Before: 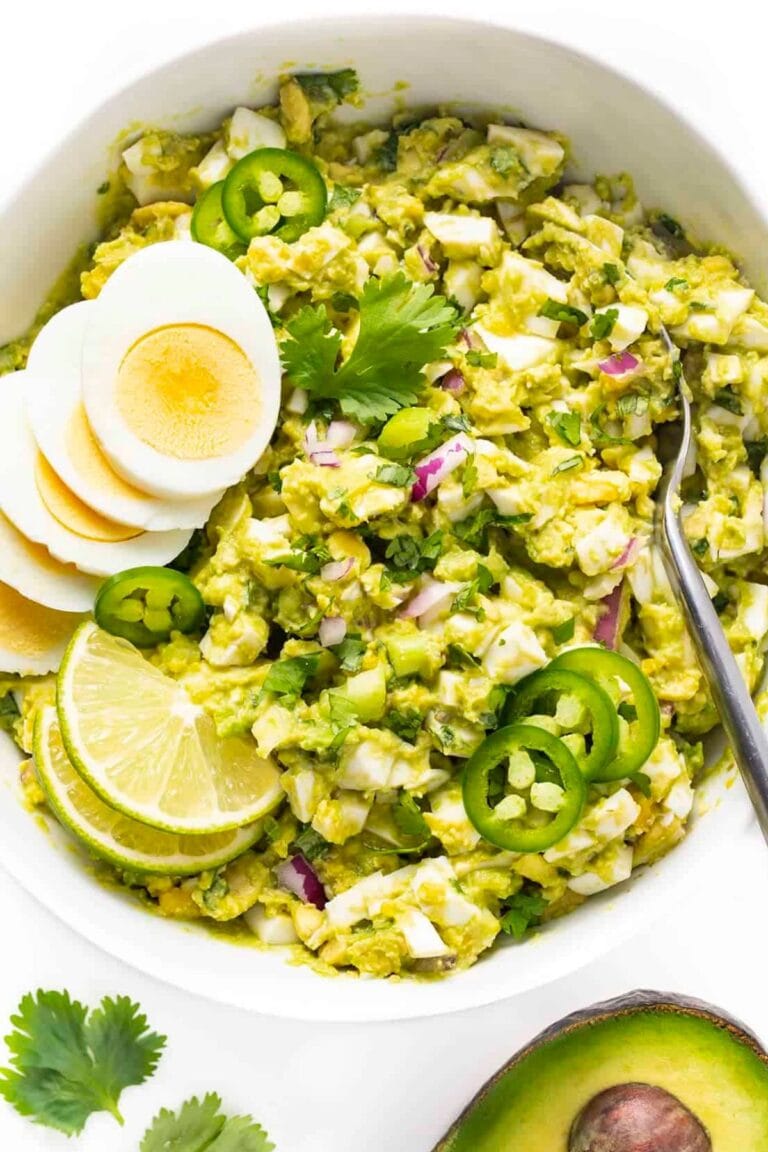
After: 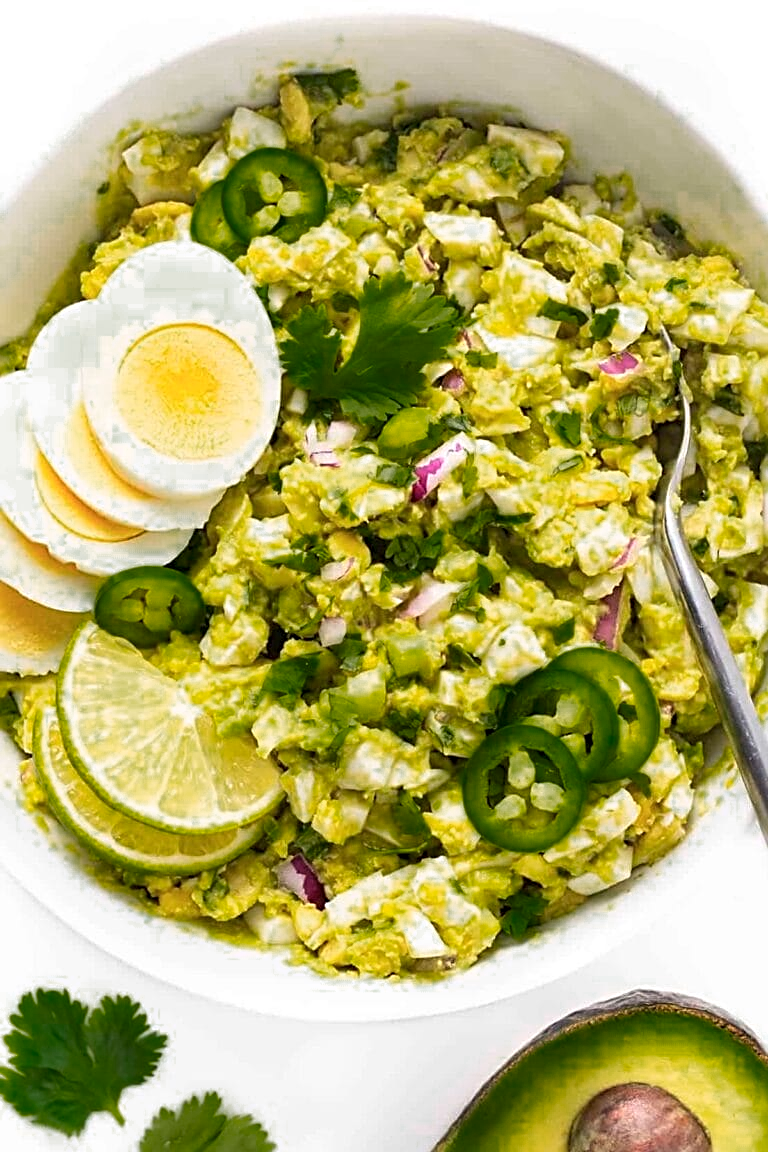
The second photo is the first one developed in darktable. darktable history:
color zones: curves: ch0 [(0.25, 0.5) (0.347, 0.092) (0.75, 0.5)]; ch1 [(0.25, 0.5) (0.33, 0.51) (0.75, 0.5)]
sharpen: radius 2.532, amount 0.624
